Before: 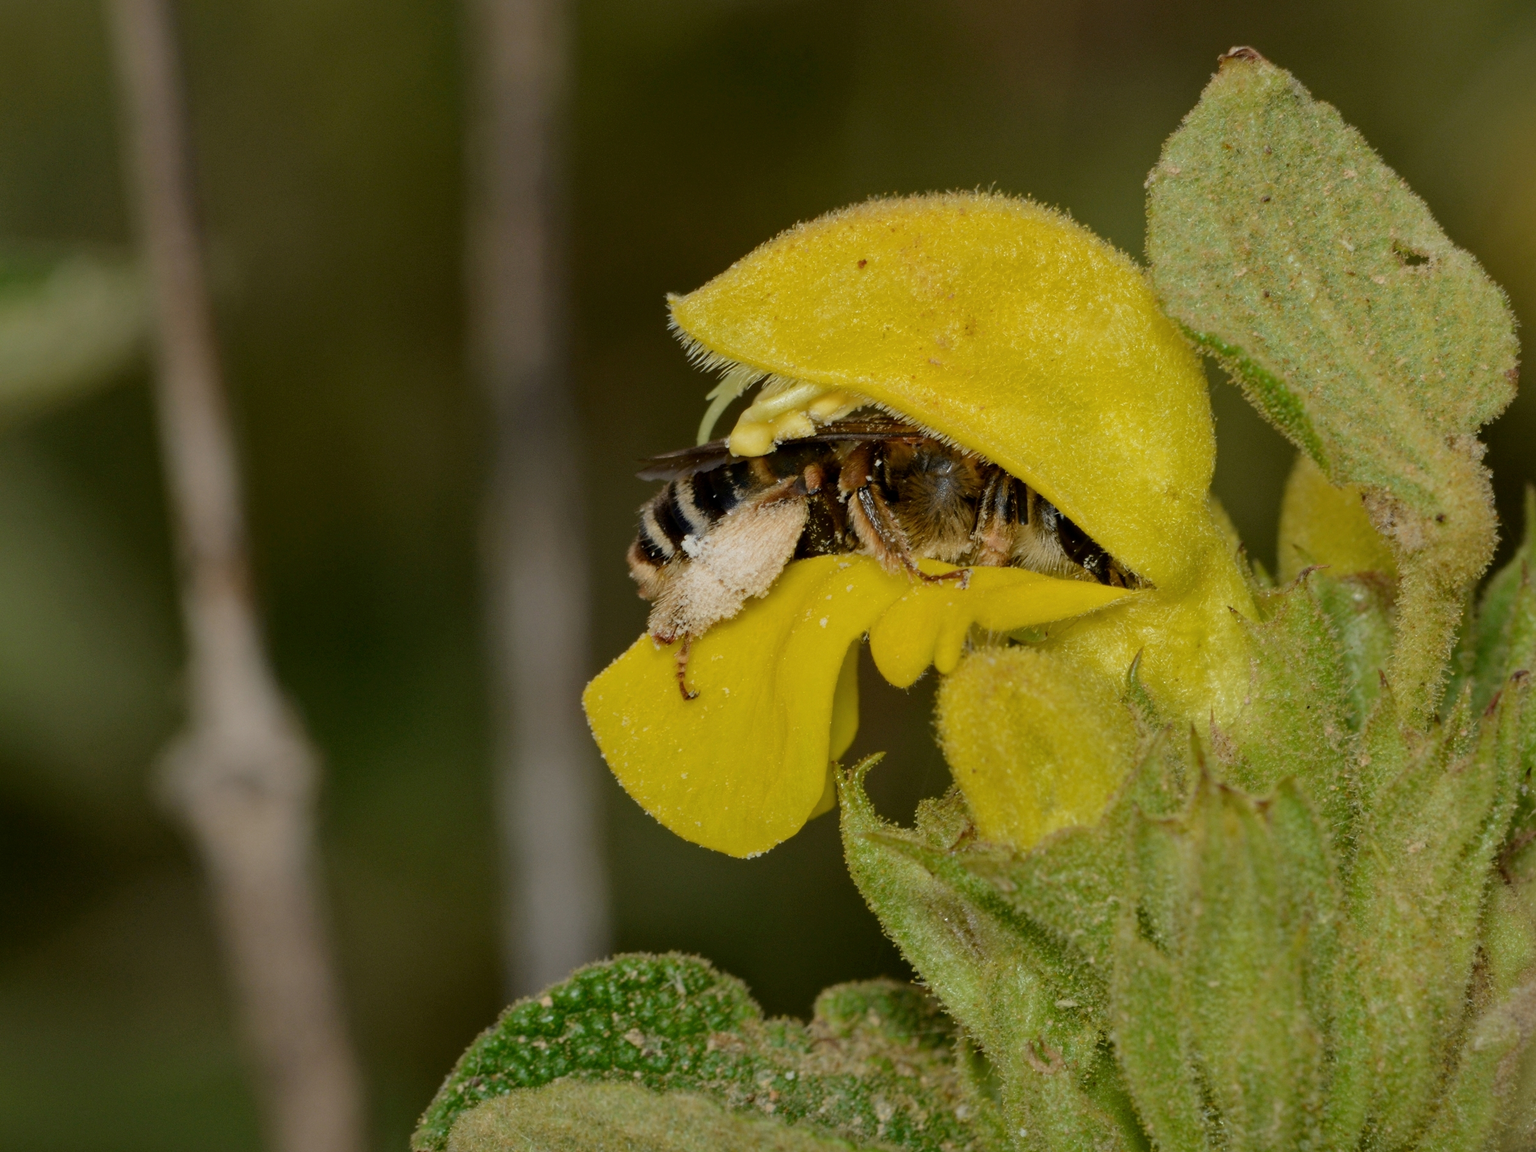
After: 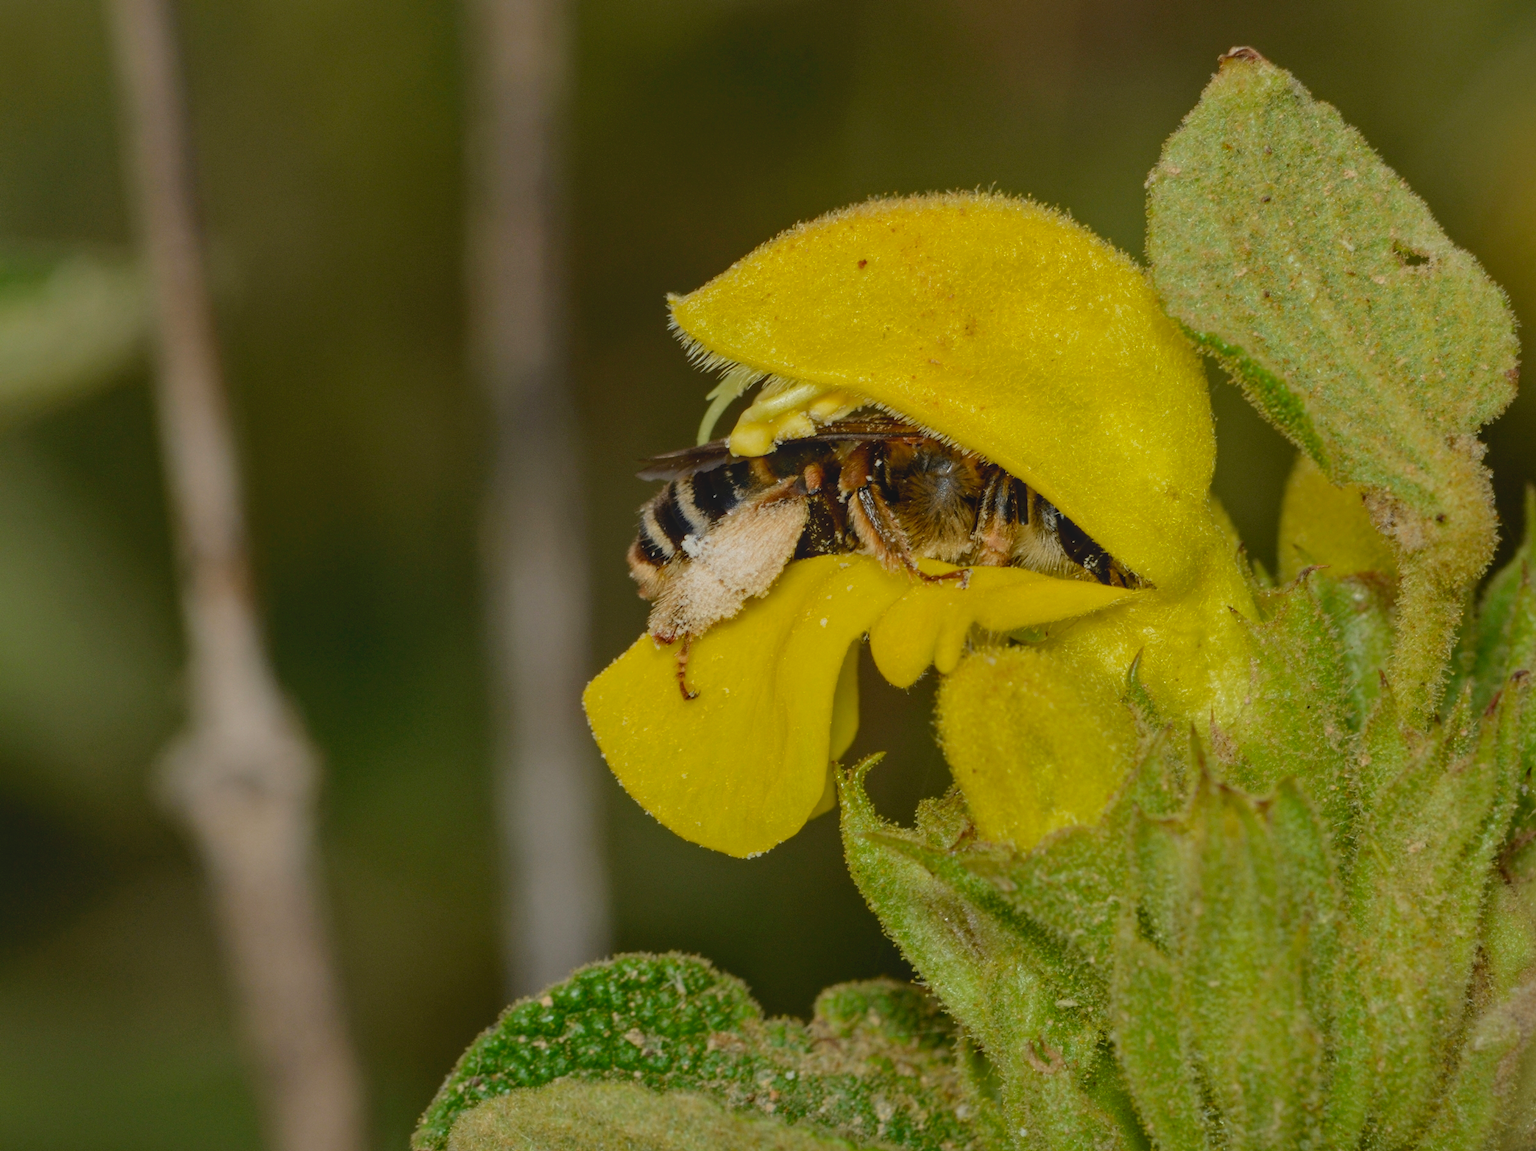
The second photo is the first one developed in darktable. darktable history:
exposure: compensate exposure bias true, compensate highlight preservation false
contrast brightness saturation: contrast -0.206, saturation 0.188
local contrast: detail 130%
